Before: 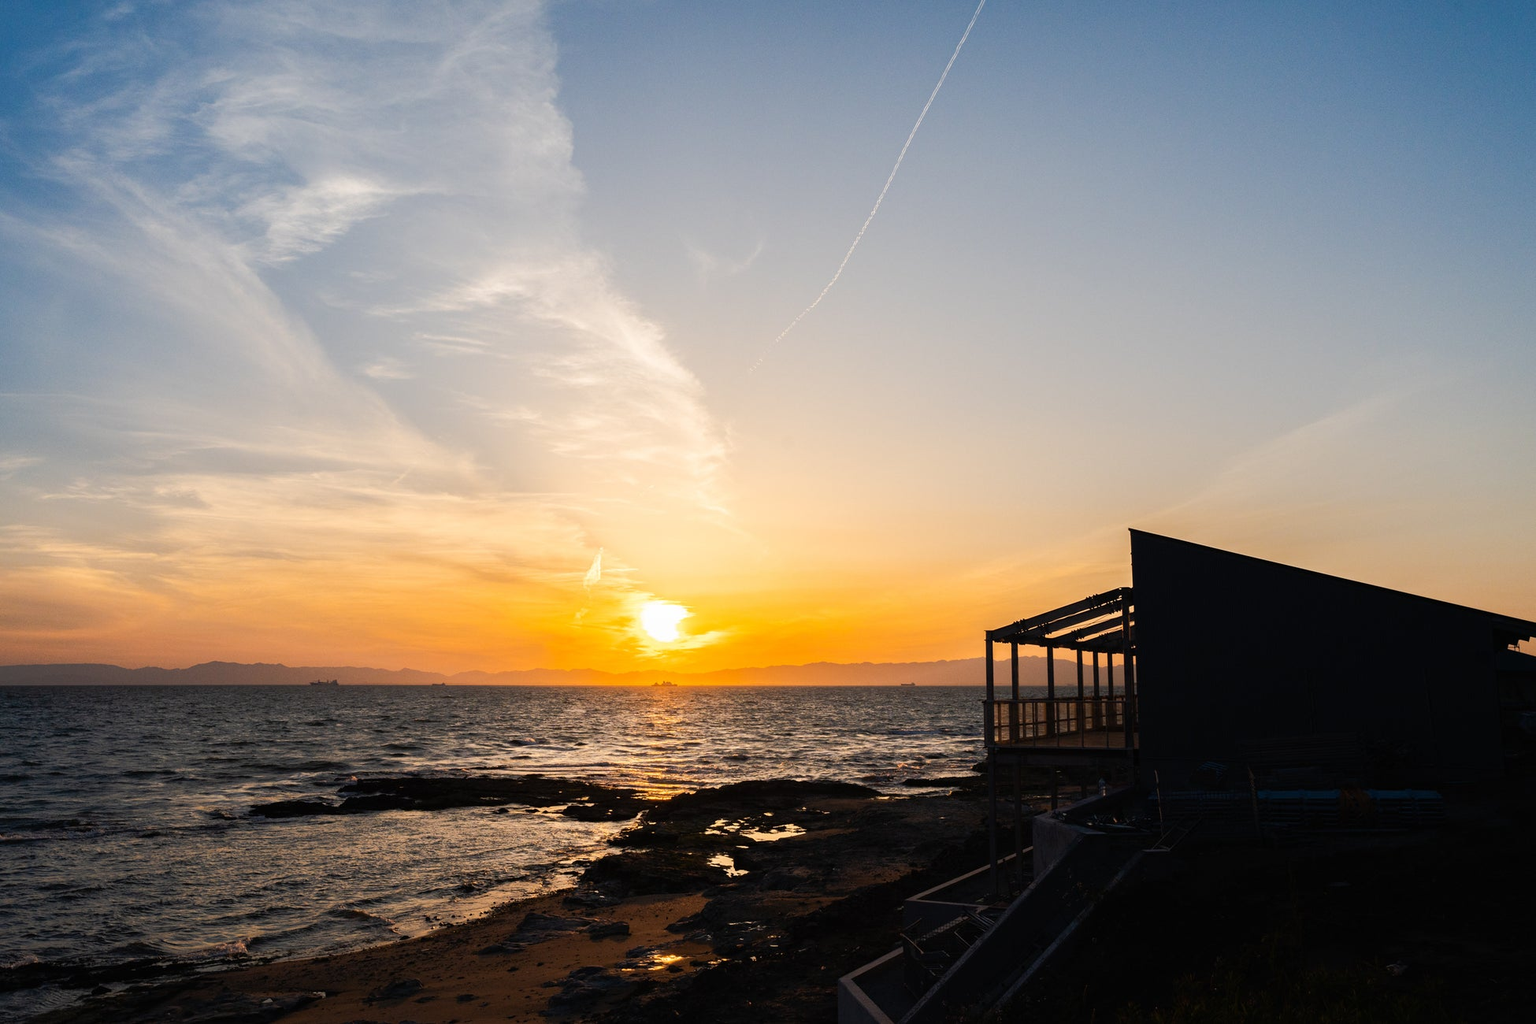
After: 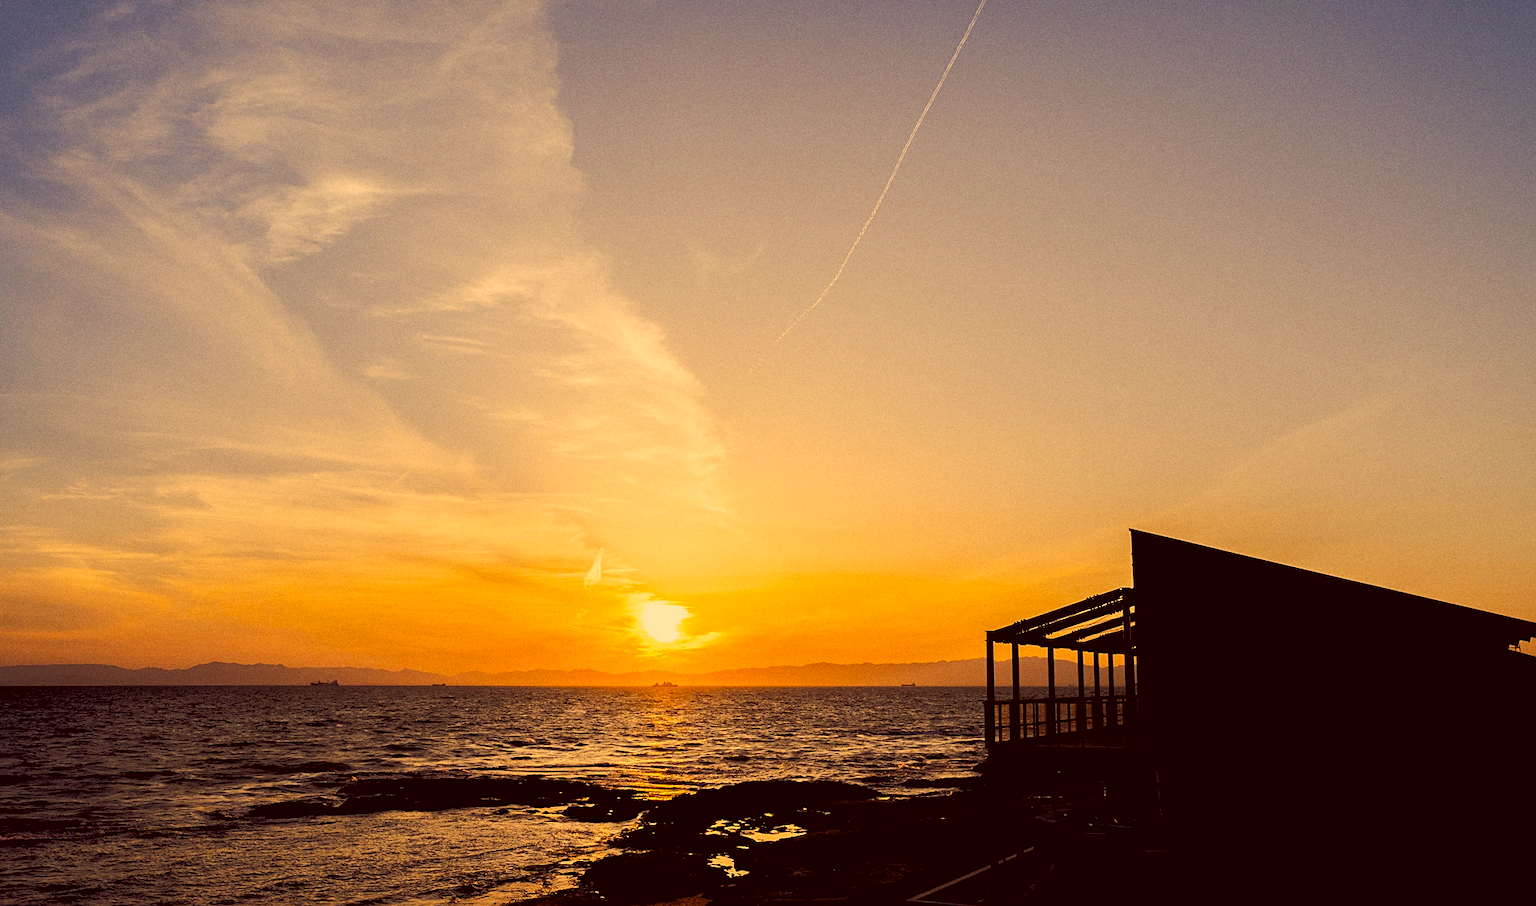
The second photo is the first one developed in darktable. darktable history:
exposure: exposure -0.462 EV, compensate highlight preservation false
rgb levels: levels [[0.01, 0.419, 0.839], [0, 0.5, 1], [0, 0.5, 1]]
rotate and perspective: crop left 0, crop top 0
crop and rotate: top 0%, bottom 11.49%
sharpen: radius 1.864, amount 0.398, threshold 1.271
color correction: highlights a* 10.12, highlights b* 39.04, shadows a* 14.62, shadows b* 3.37
grain: coarseness 0.09 ISO
